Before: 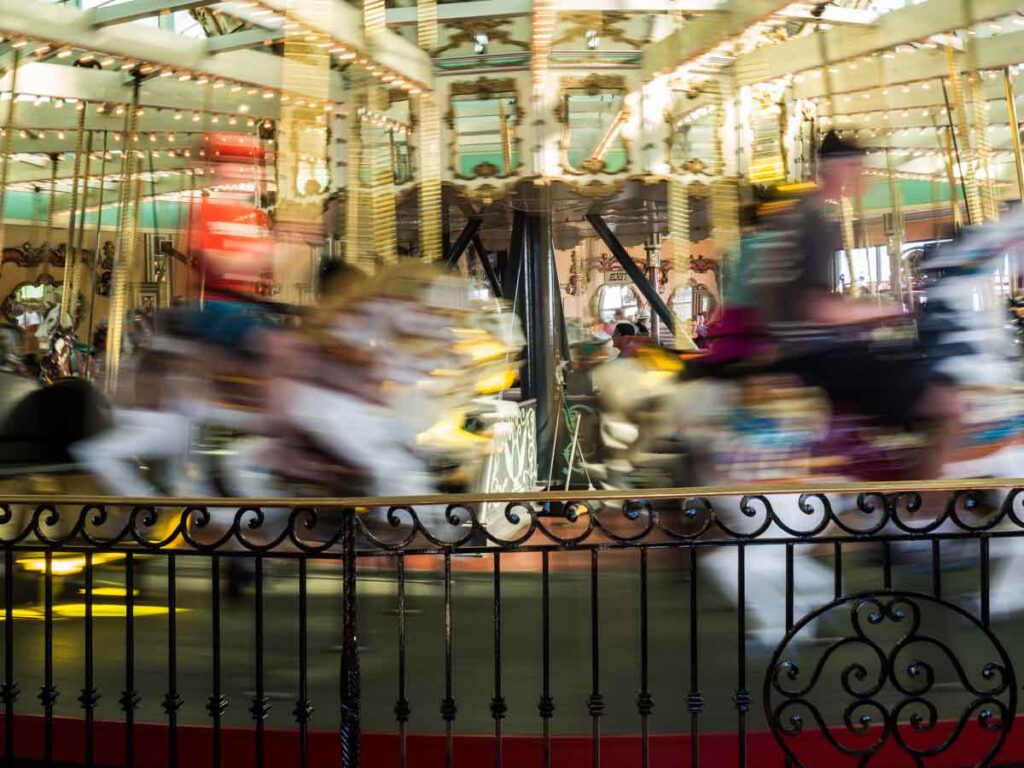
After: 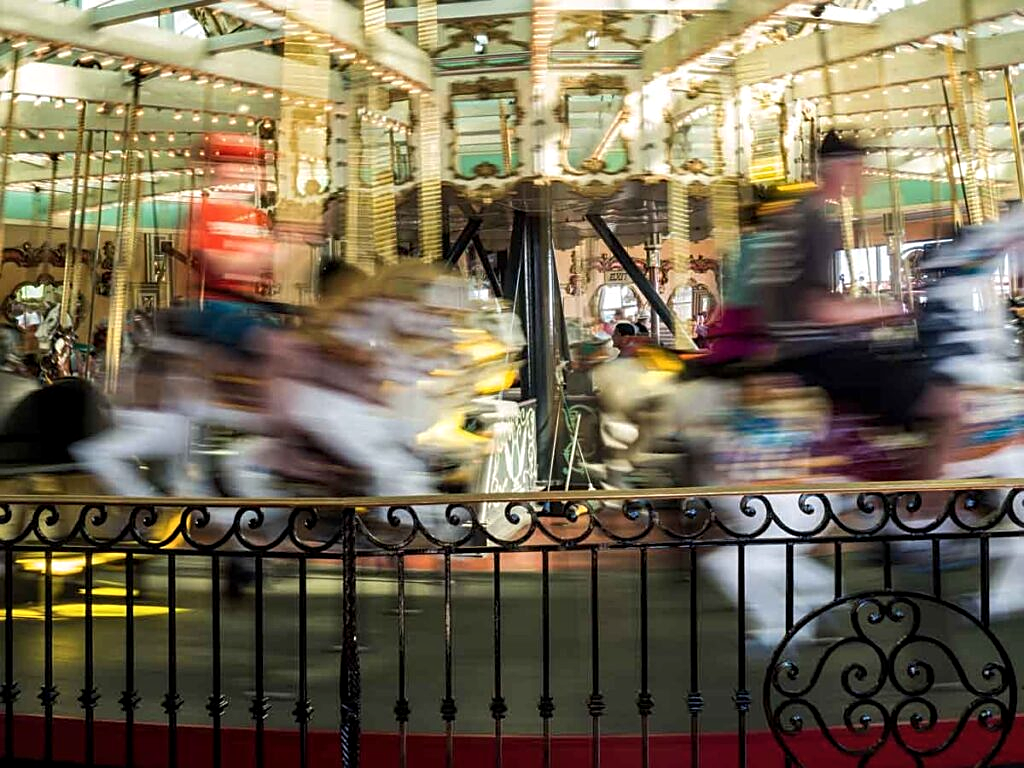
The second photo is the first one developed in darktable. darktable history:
local contrast: highlights 101%, shadows 100%, detail 119%, midtone range 0.2
sharpen: on, module defaults
shadows and highlights: radius 127.9, shadows 30.41, highlights -30.86, low approximation 0.01, soften with gaussian
